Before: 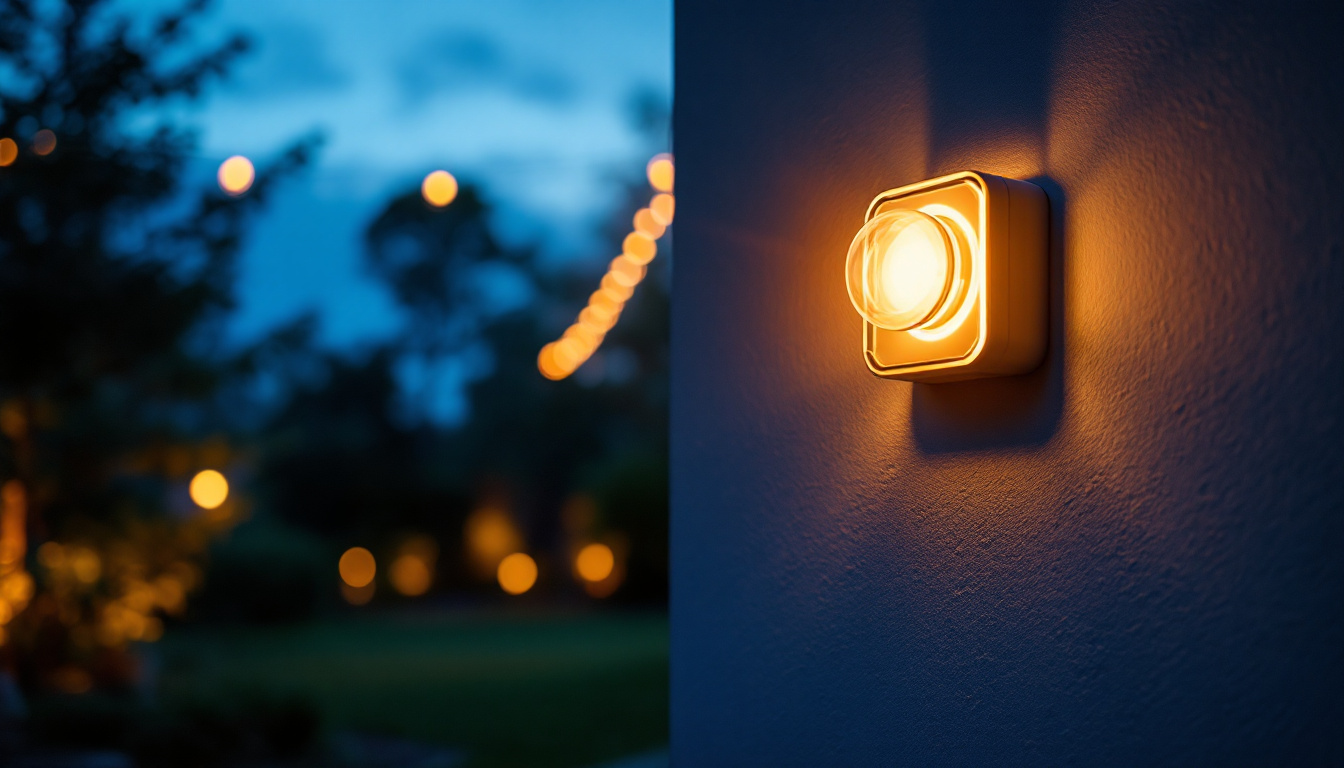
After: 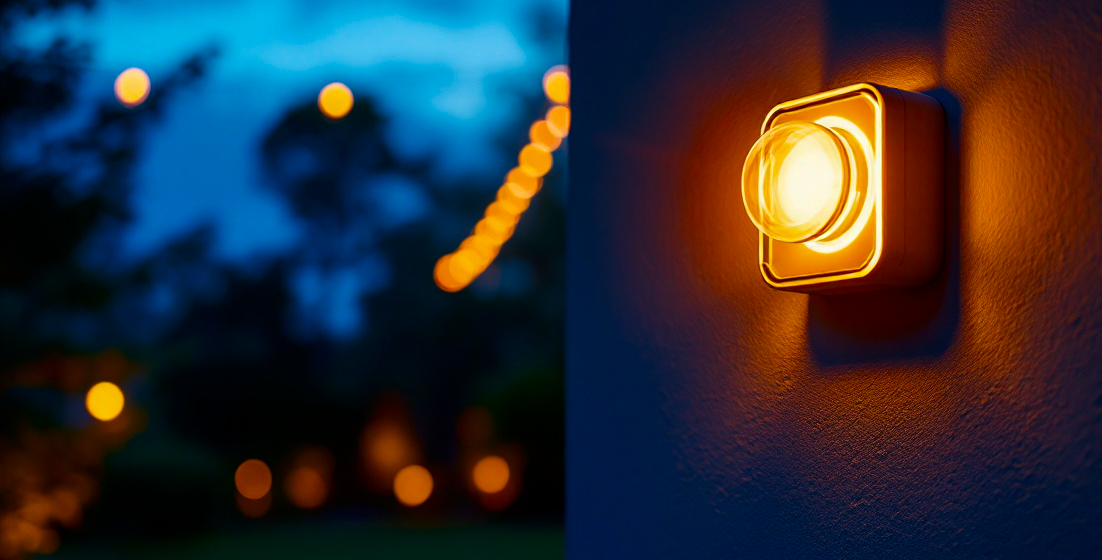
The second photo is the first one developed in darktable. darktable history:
contrast brightness saturation: contrast 0.068, brightness -0.154, saturation 0.11
crop: left 7.751%, top 11.582%, right 10.207%, bottom 15.399%
color balance rgb: perceptual saturation grading › global saturation 29.889%
